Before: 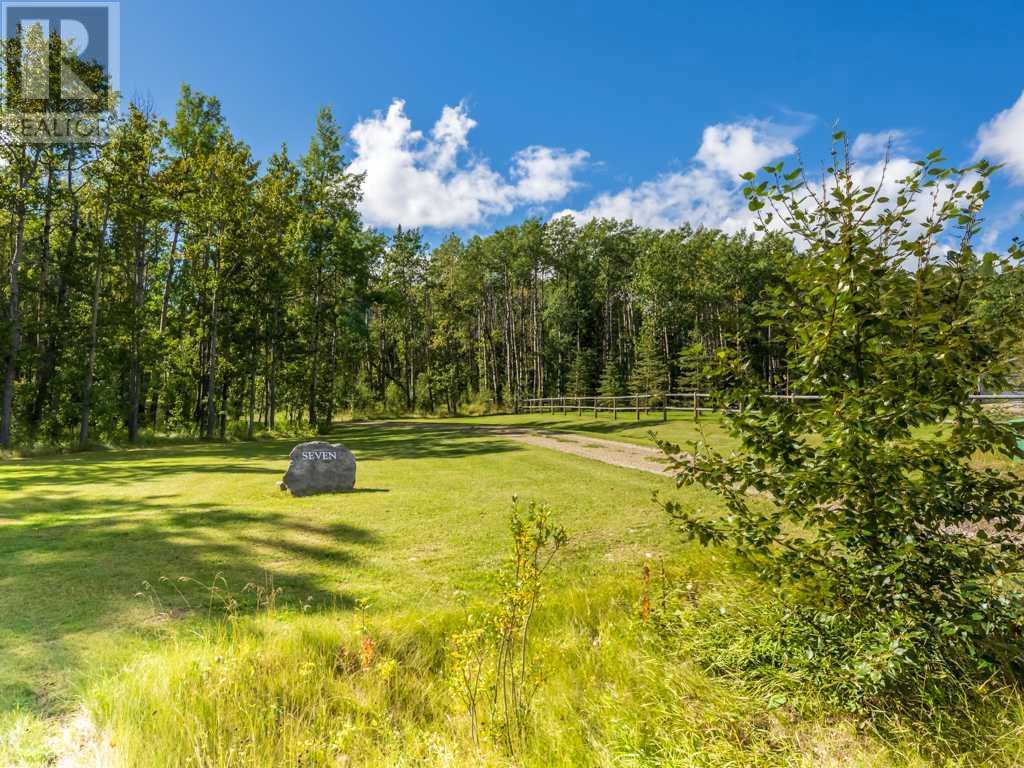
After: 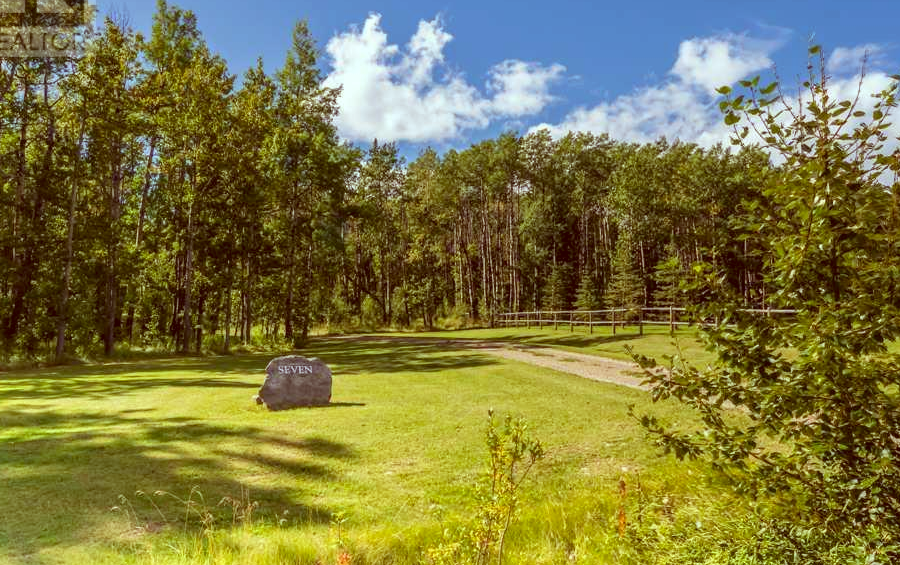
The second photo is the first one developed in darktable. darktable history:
color correction: highlights a* -7.23, highlights b* -0.161, shadows a* 20.08, shadows b* 11.73
crop and rotate: left 2.425%, top 11.305%, right 9.6%, bottom 15.08%
